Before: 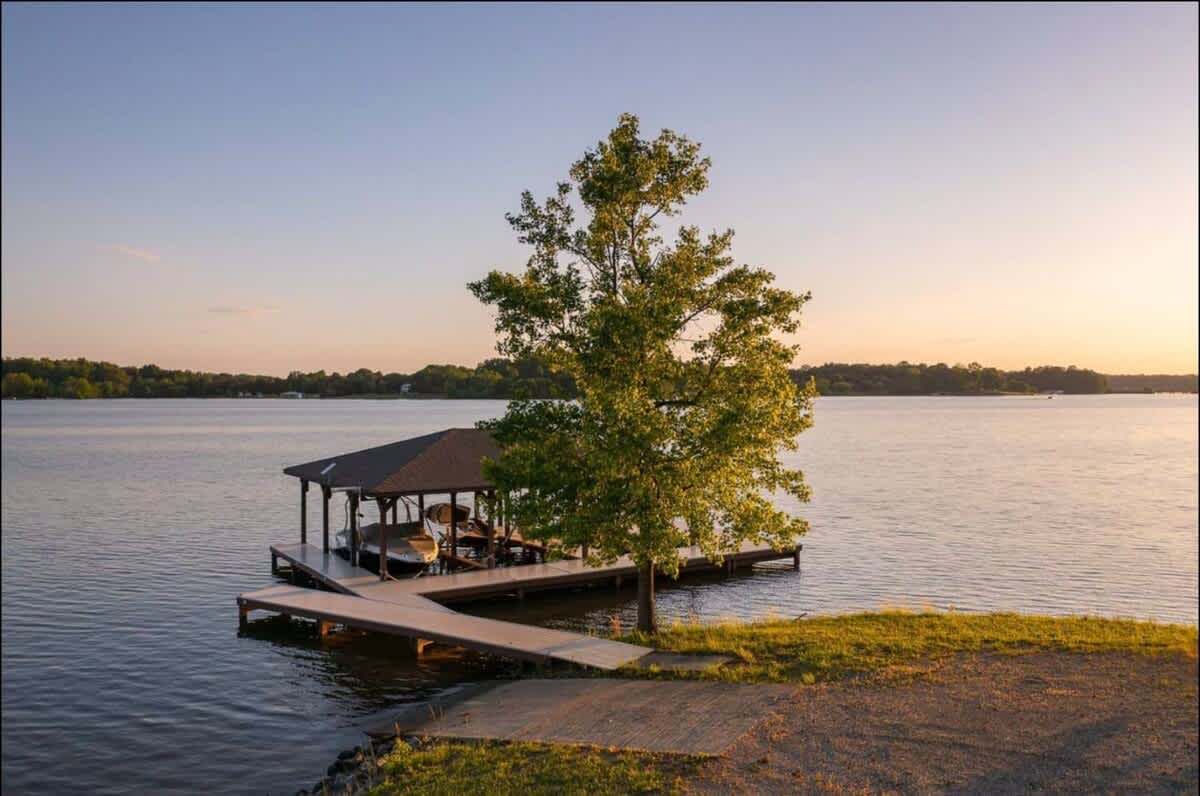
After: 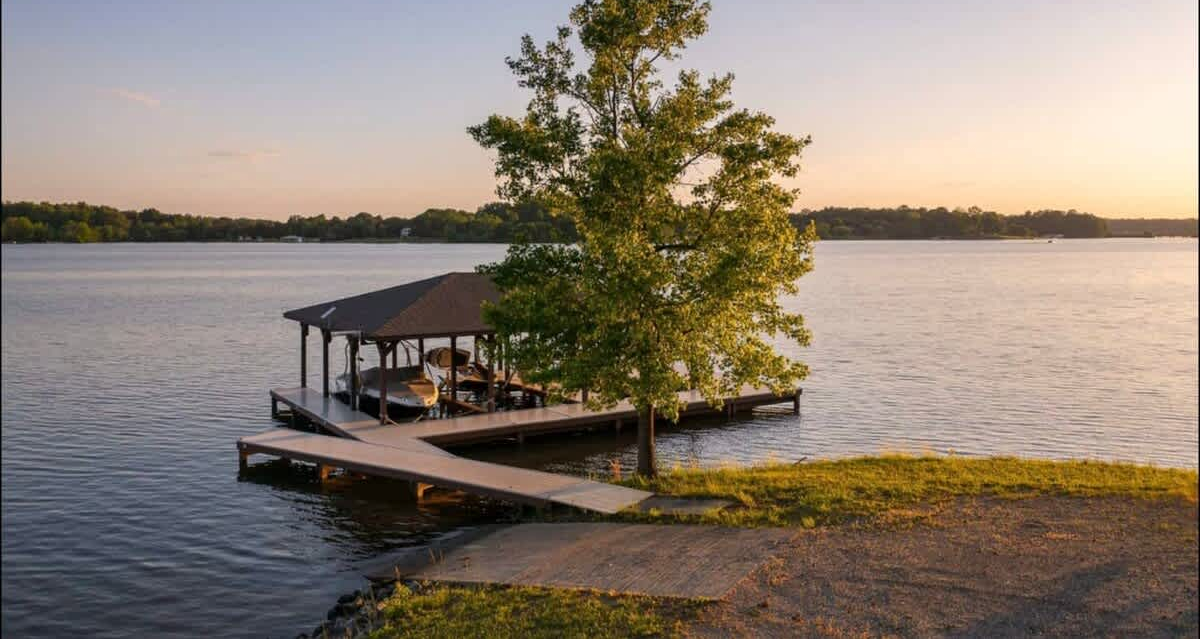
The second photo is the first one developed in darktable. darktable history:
crop and rotate: top 19.626%
local contrast: mode bilateral grid, contrast 11, coarseness 25, detail 115%, midtone range 0.2
